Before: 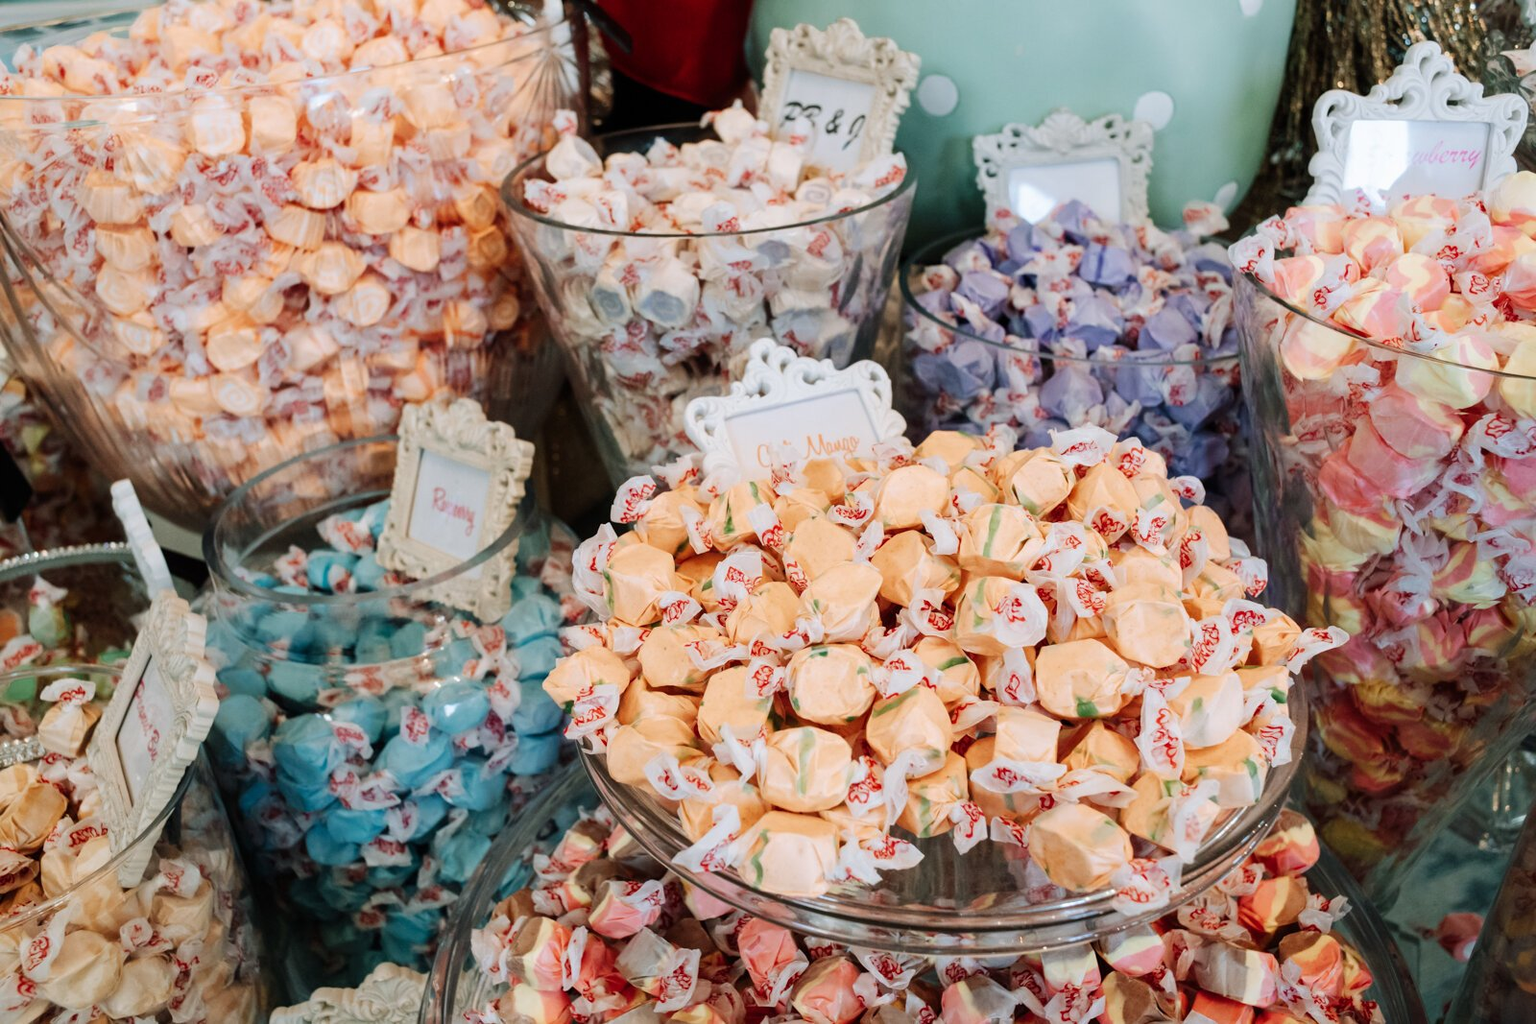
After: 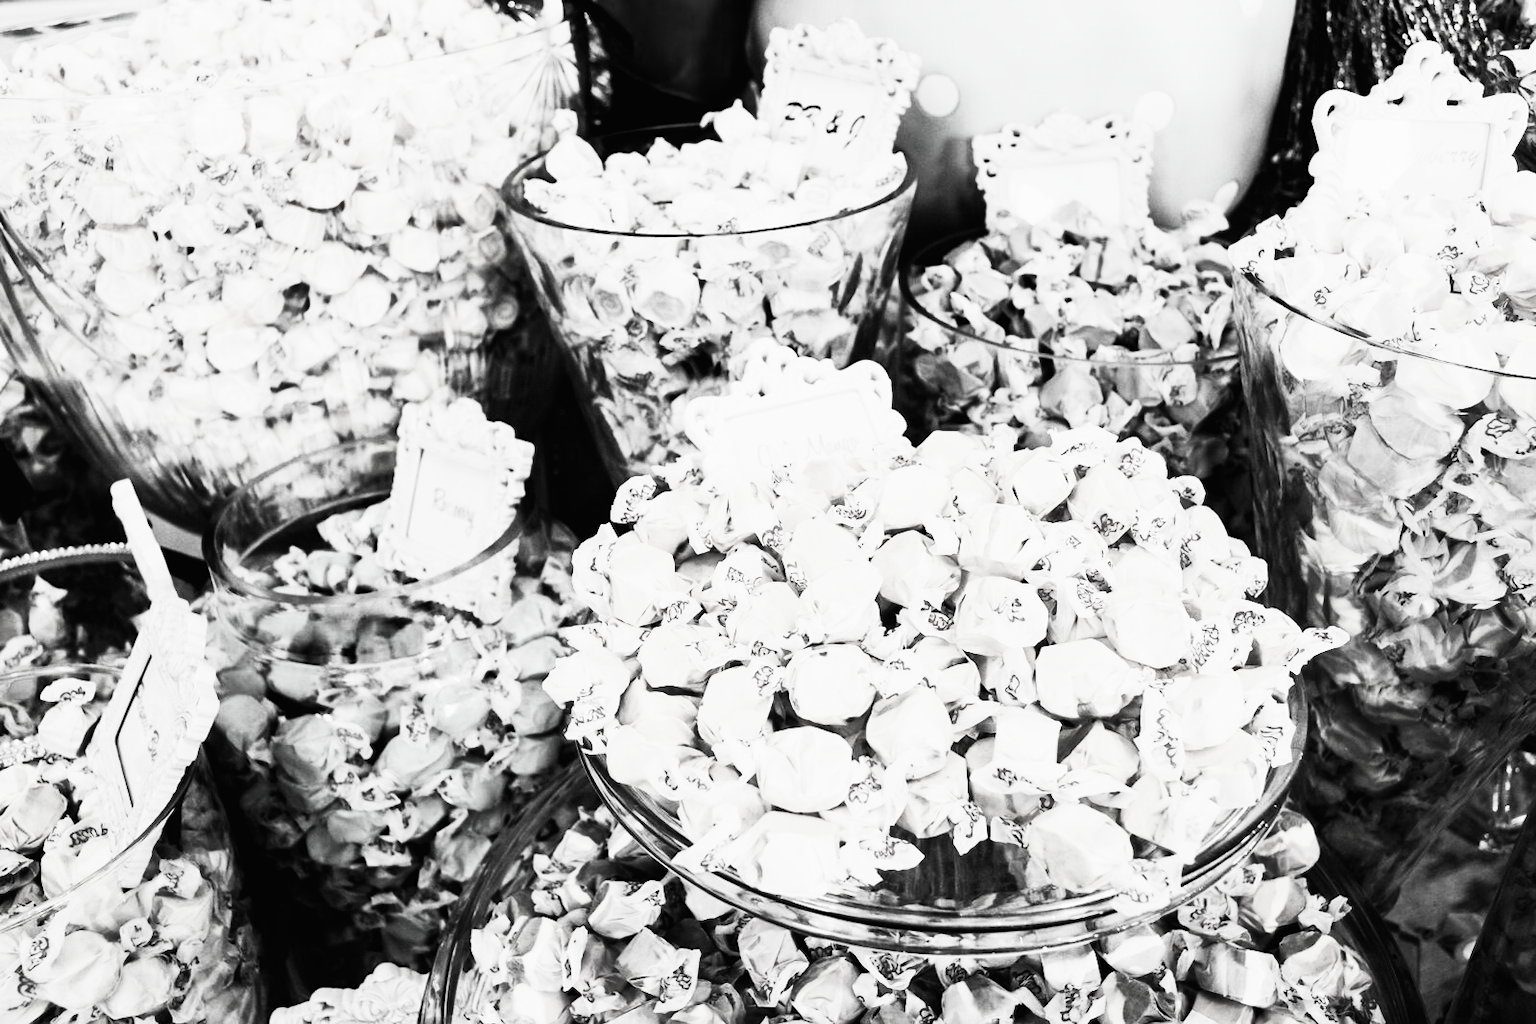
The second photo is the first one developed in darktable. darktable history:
filmic rgb: black relative exposure -4.99 EV, white relative exposure 3.98 EV, hardness 2.89, contrast 1.408
contrast brightness saturation: contrast 0.545, brightness 0.472, saturation -0.99
